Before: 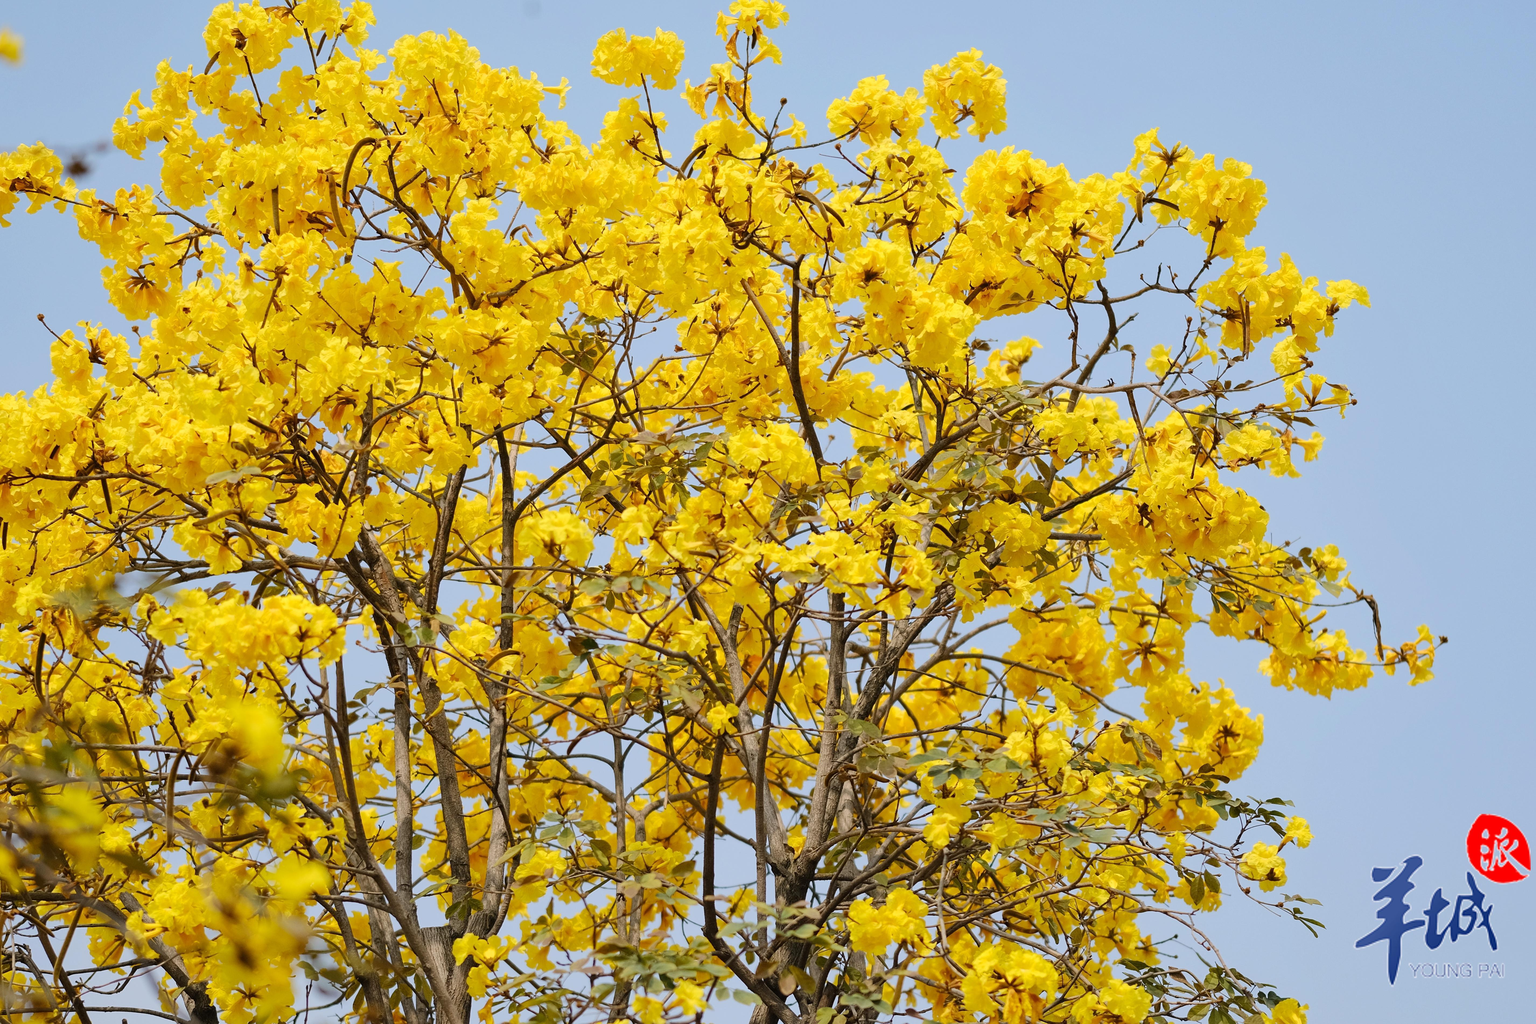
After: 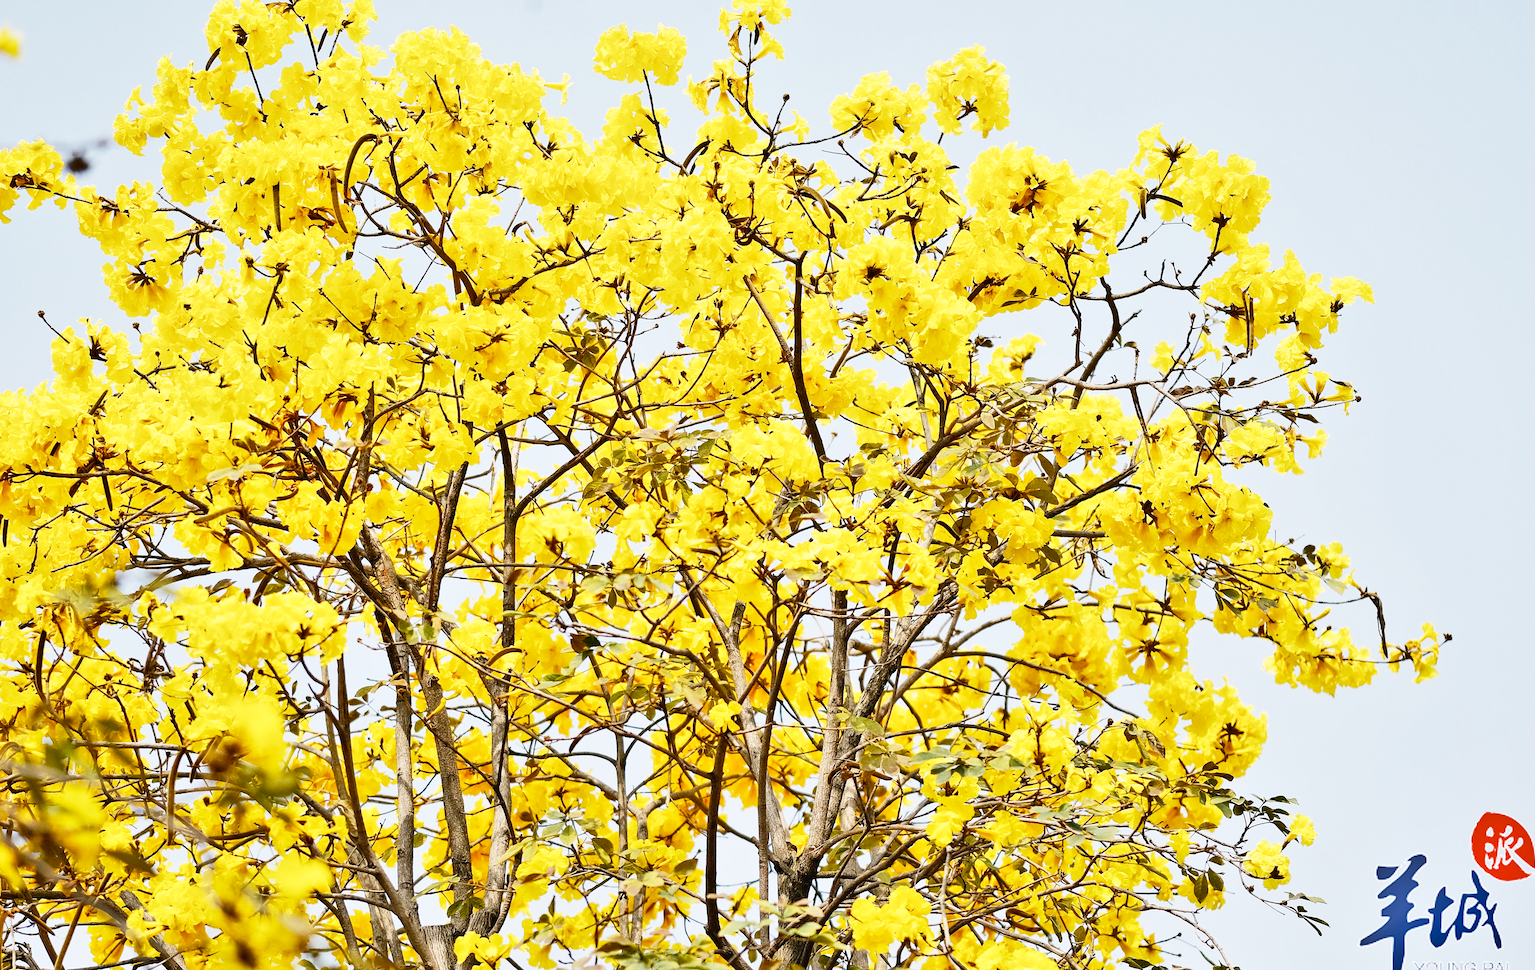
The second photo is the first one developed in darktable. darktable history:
base curve: curves: ch0 [(0, 0) (0.012, 0.01) (0.073, 0.168) (0.31, 0.711) (0.645, 0.957) (1, 1)], preserve colors none
sharpen: on, module defaults
crop: top 0.448%, right 0.264%, bottom 5.045%
shadows and highlights: highlights color adjustment 0%, low approximation 0.01, soften with gaussian
